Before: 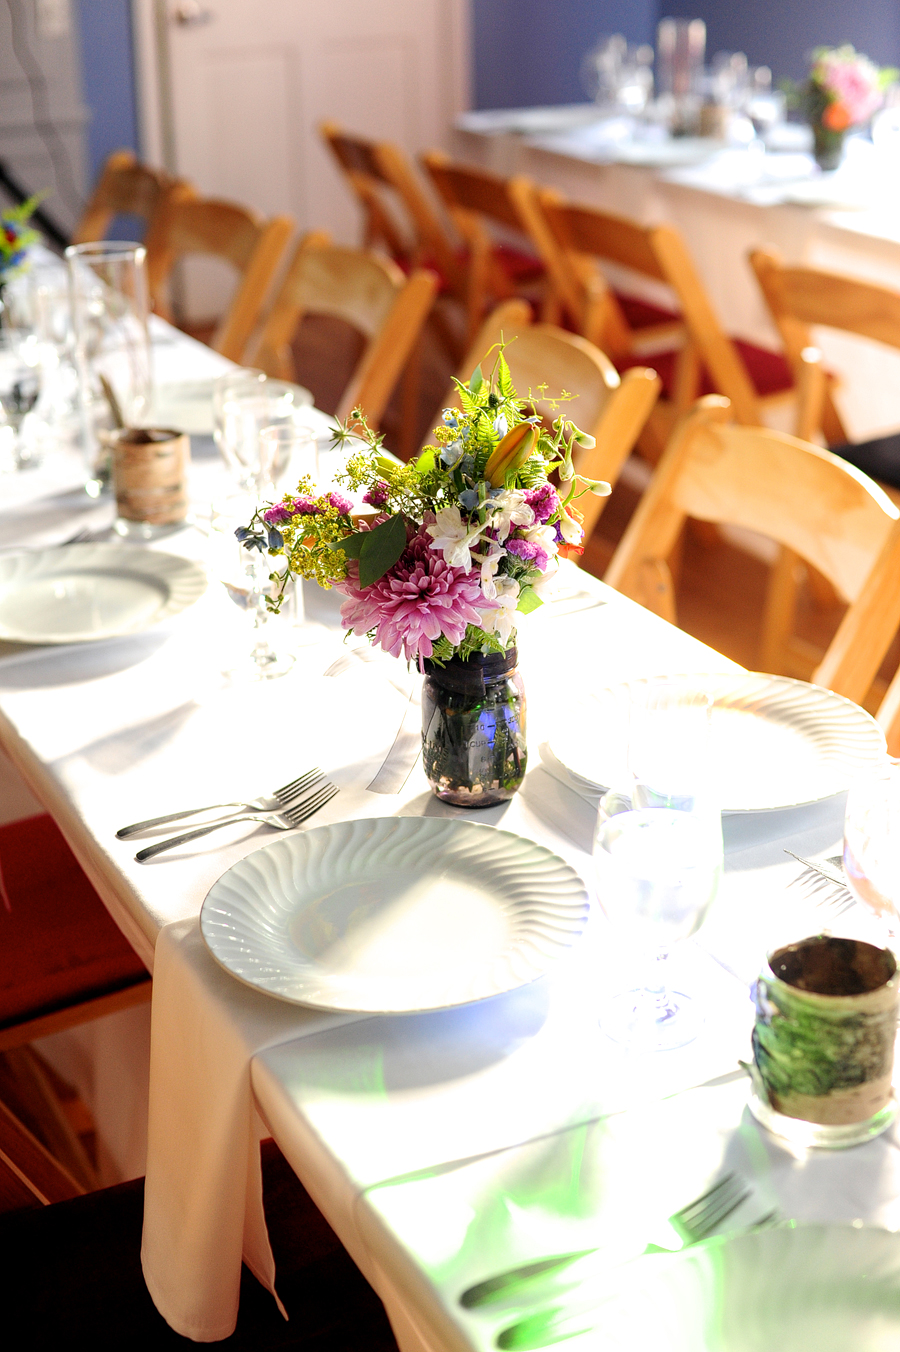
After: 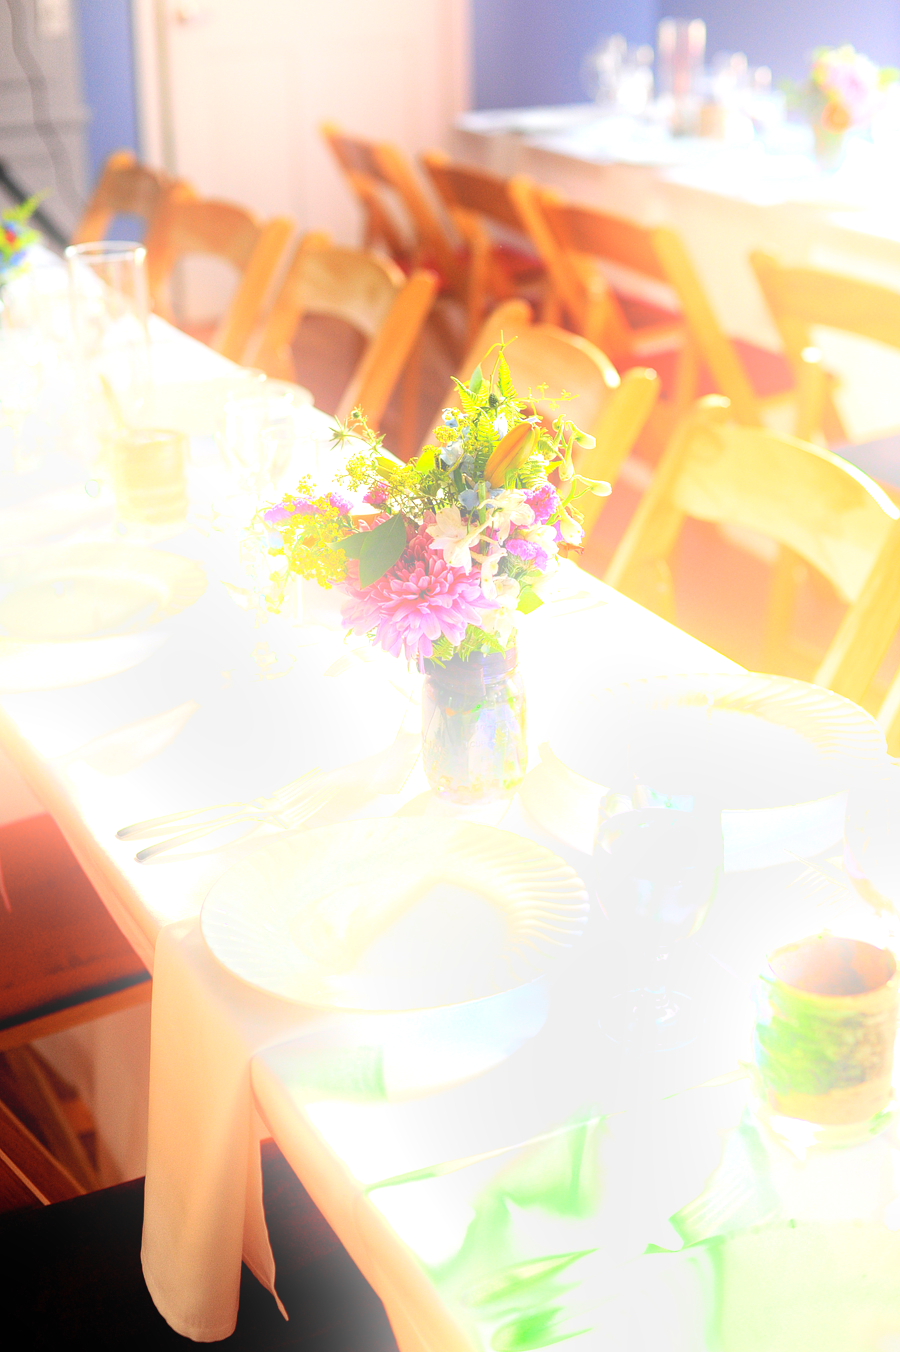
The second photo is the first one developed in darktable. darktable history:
bloom: on, module defaults
exposure: exposure 0.564 EV, compensate highlight preservation false
